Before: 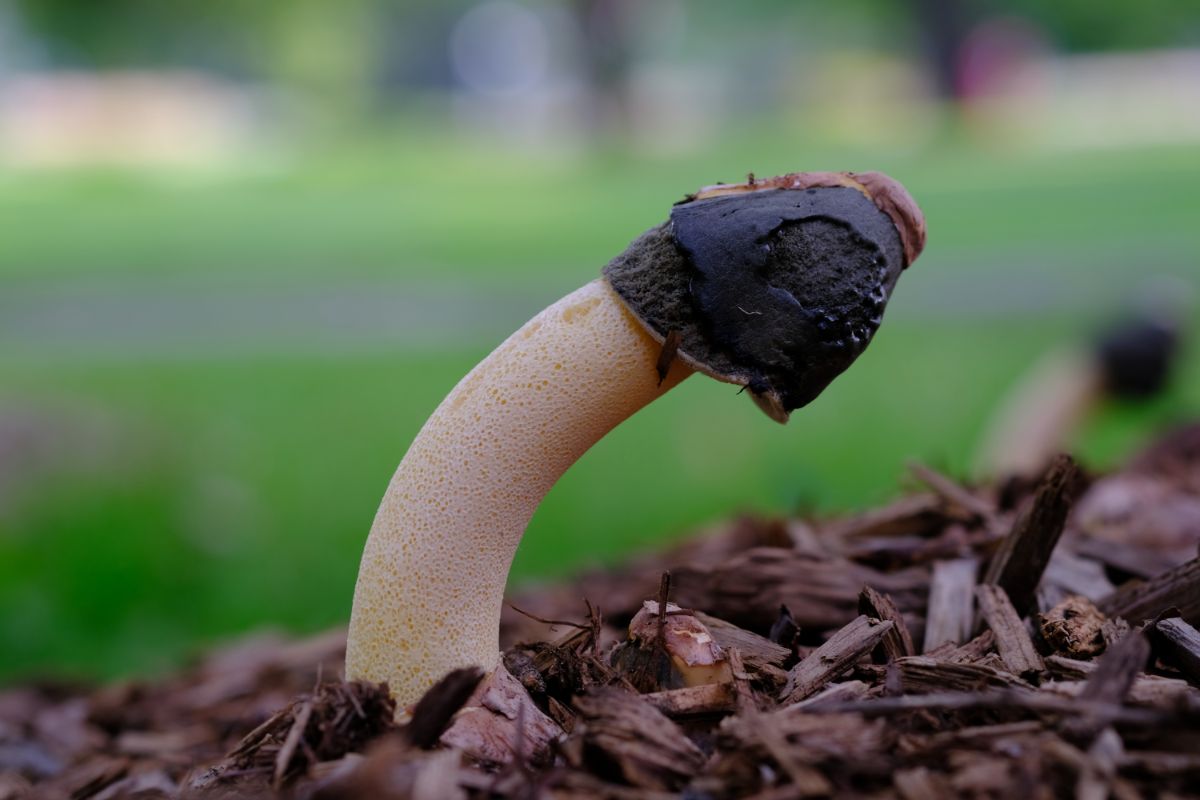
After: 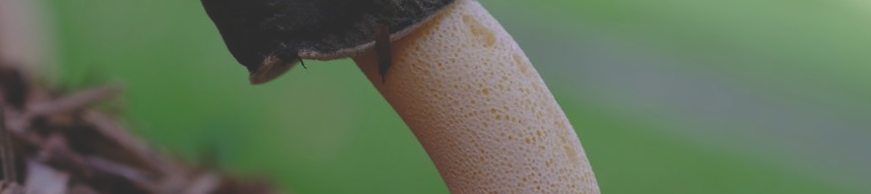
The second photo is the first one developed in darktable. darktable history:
crop and rotate: angle 16.12°, top 30.835%, bottom 35.653%
exposure: black level correction -0.036, exposure -0.497 EV, compensate highlight preservation false
